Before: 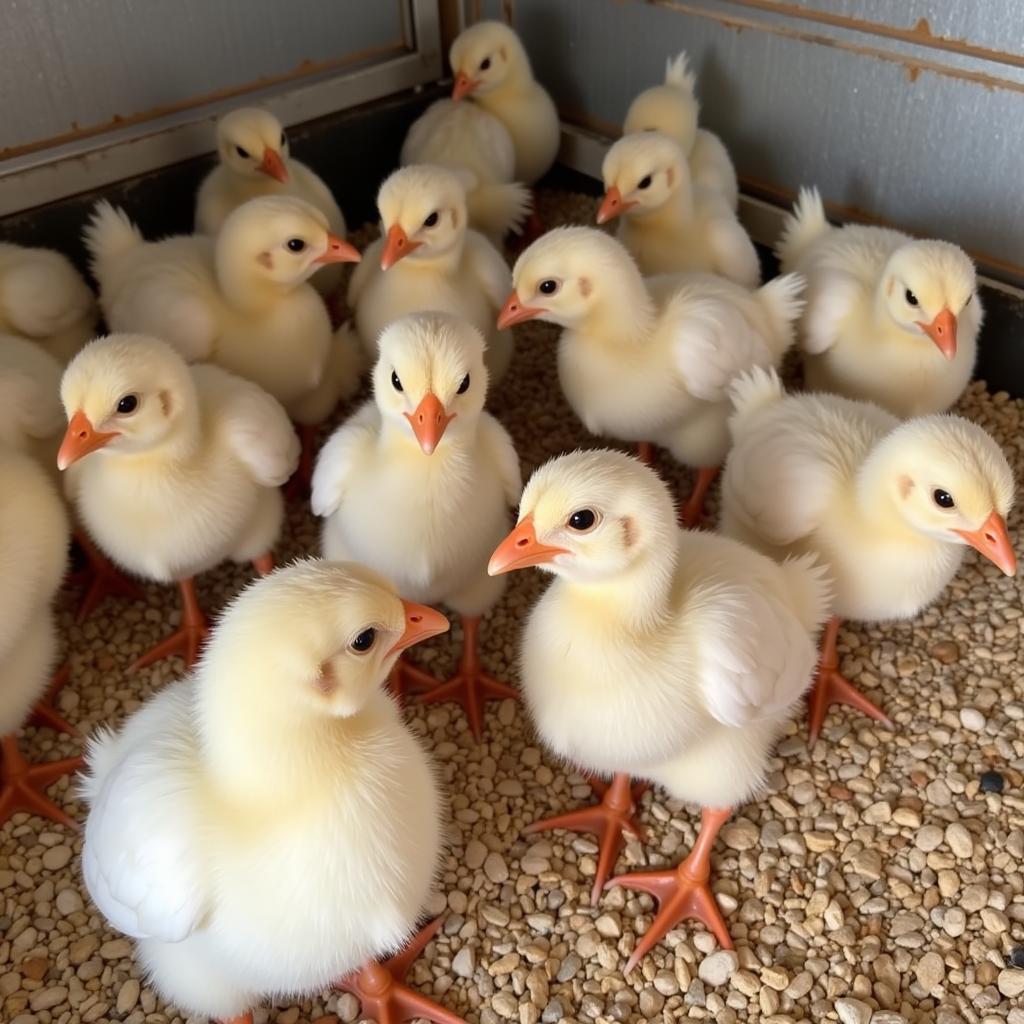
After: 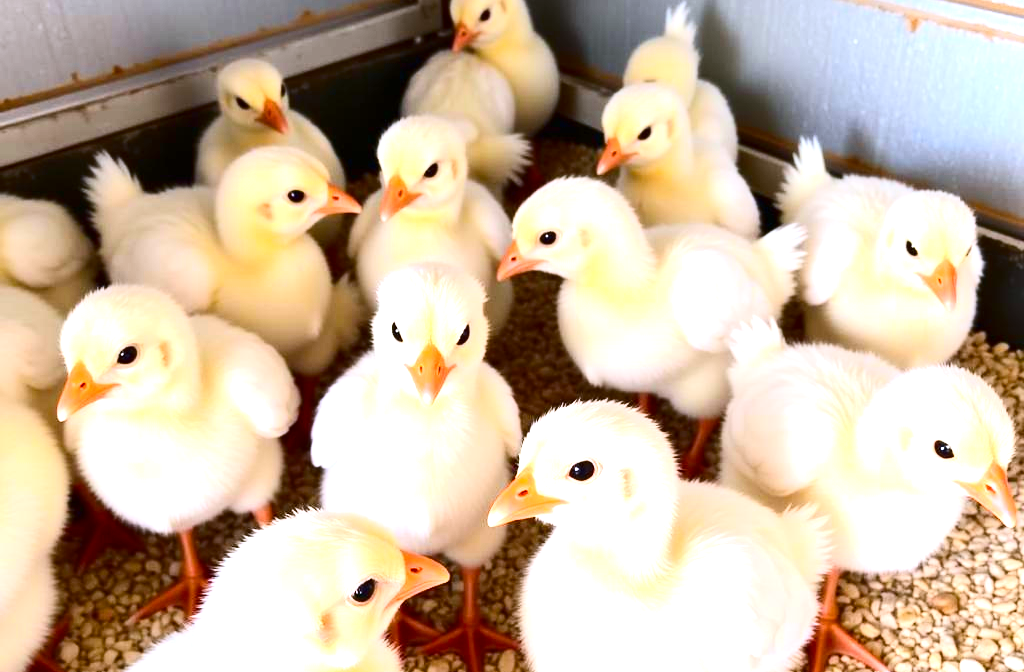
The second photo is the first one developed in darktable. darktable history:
crop and rotate: top 4.848%, bottom 29.503%
color balance rgb: perceptual saturation grading › global saturation 20%, global vibrance 20%
white balance: red 0.967, blue 1.119, emerald 0.756
contrast brightness saturation: contrast 0.28
exposure: black level correction 0, exposure 1.6 EV, compensate exposure bias true, compensate highlight preservation false
